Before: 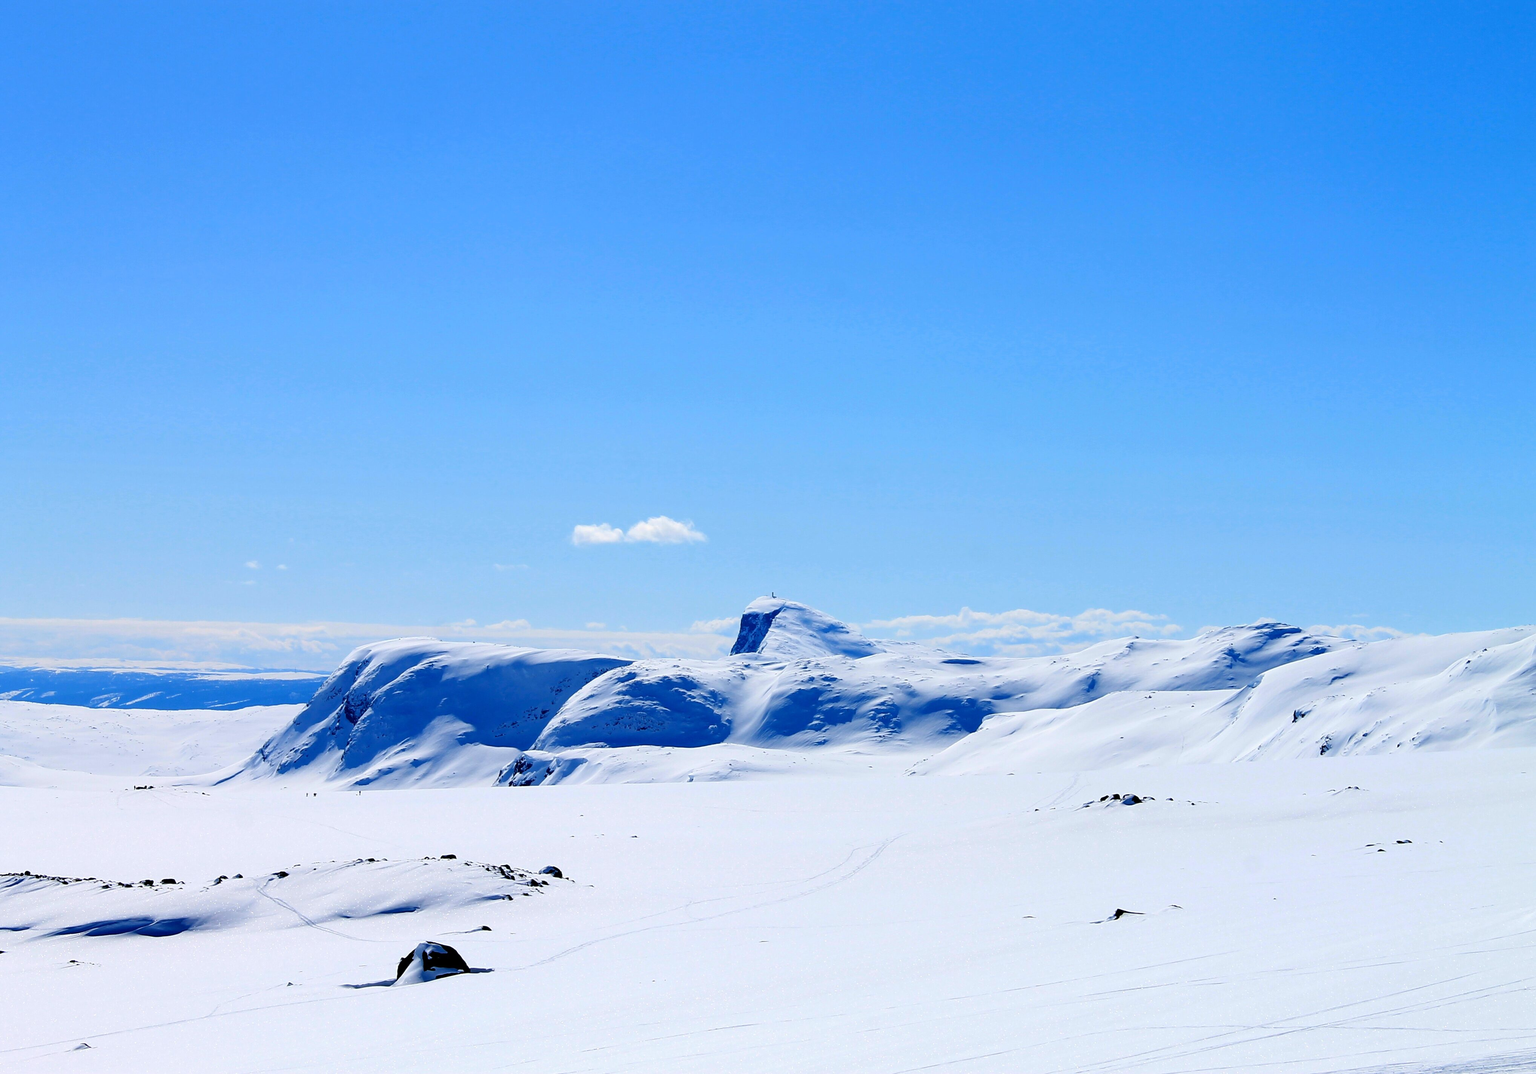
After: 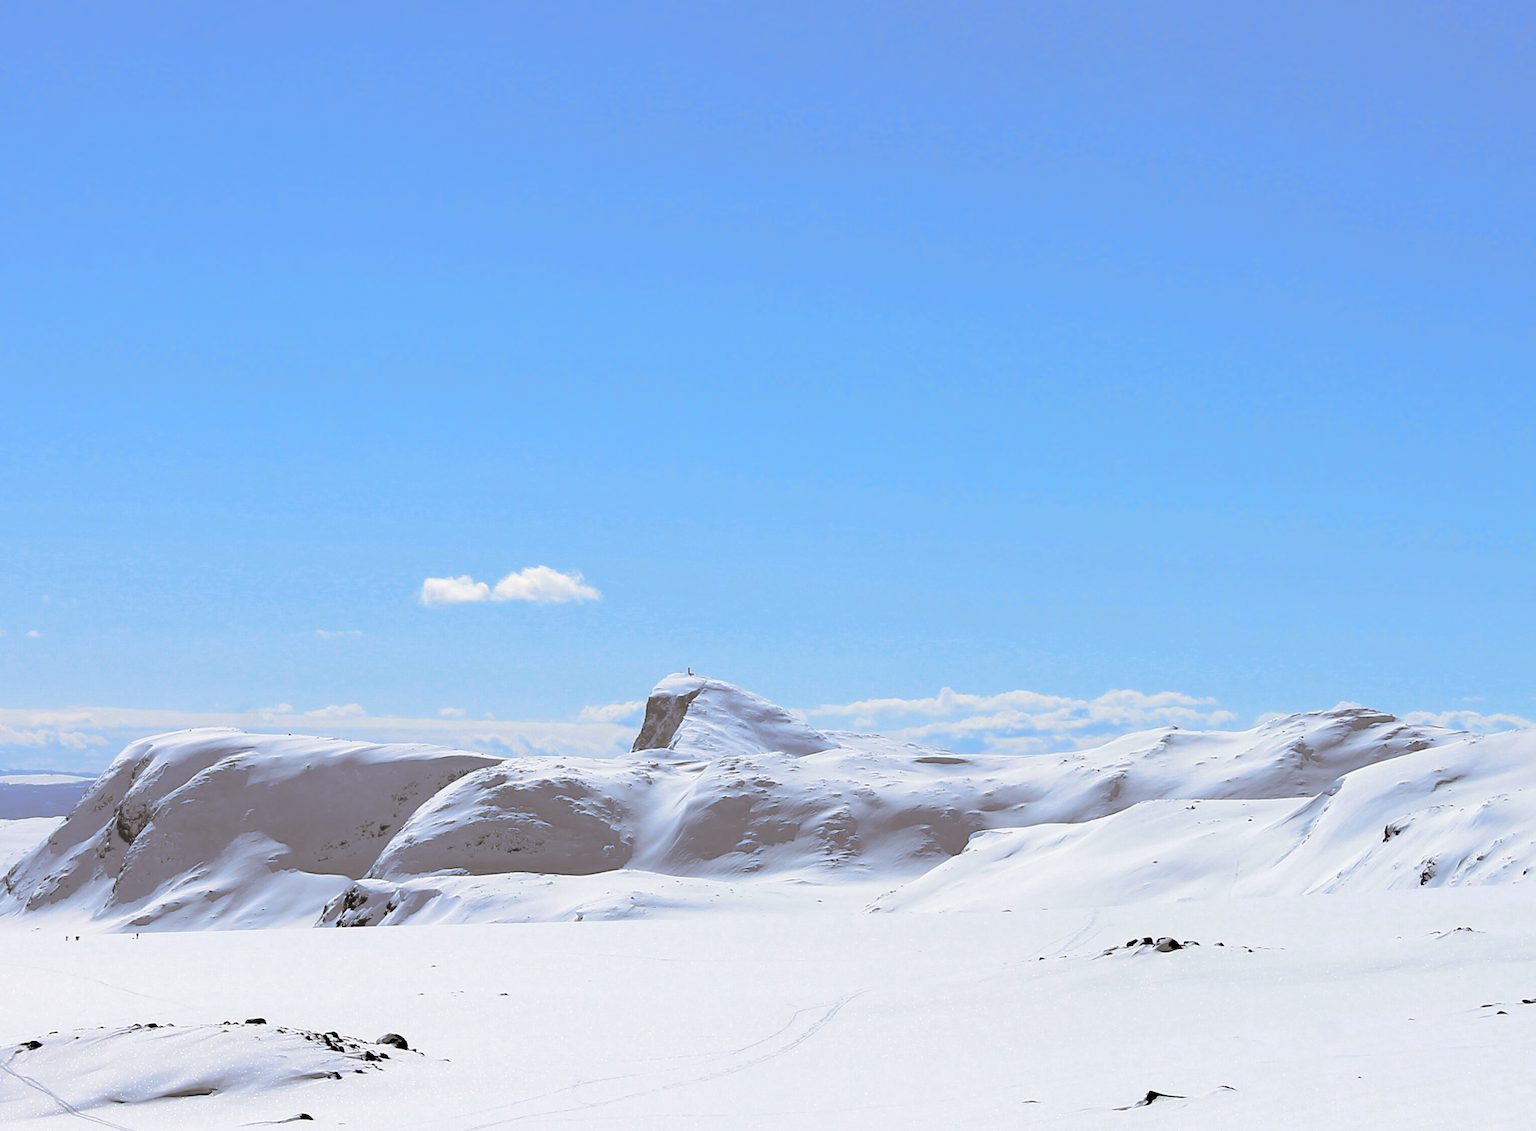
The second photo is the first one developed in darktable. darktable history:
crop: left 16.768%, top 8.653%, right 8.362%, bottom 12.485%
split-toning: shadows › hue 26°, shadows › saturation 0.09, highlights › hue 40°, highlights › saturation 0.18, balance -63, compress 0%
